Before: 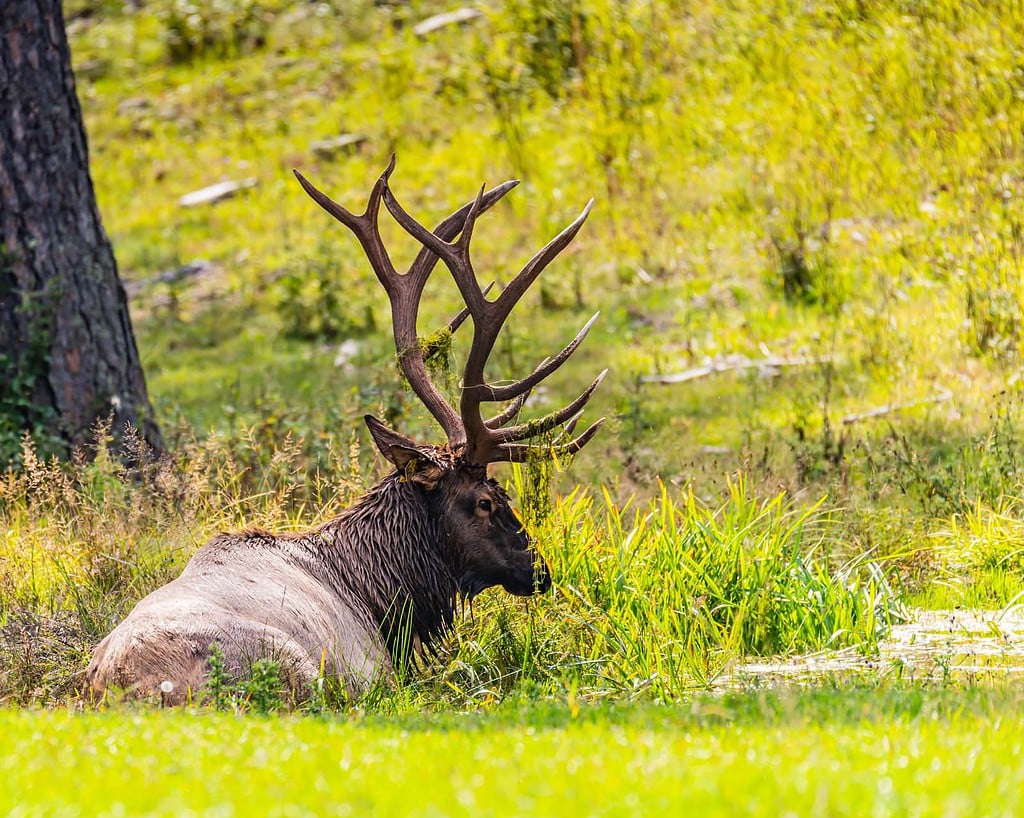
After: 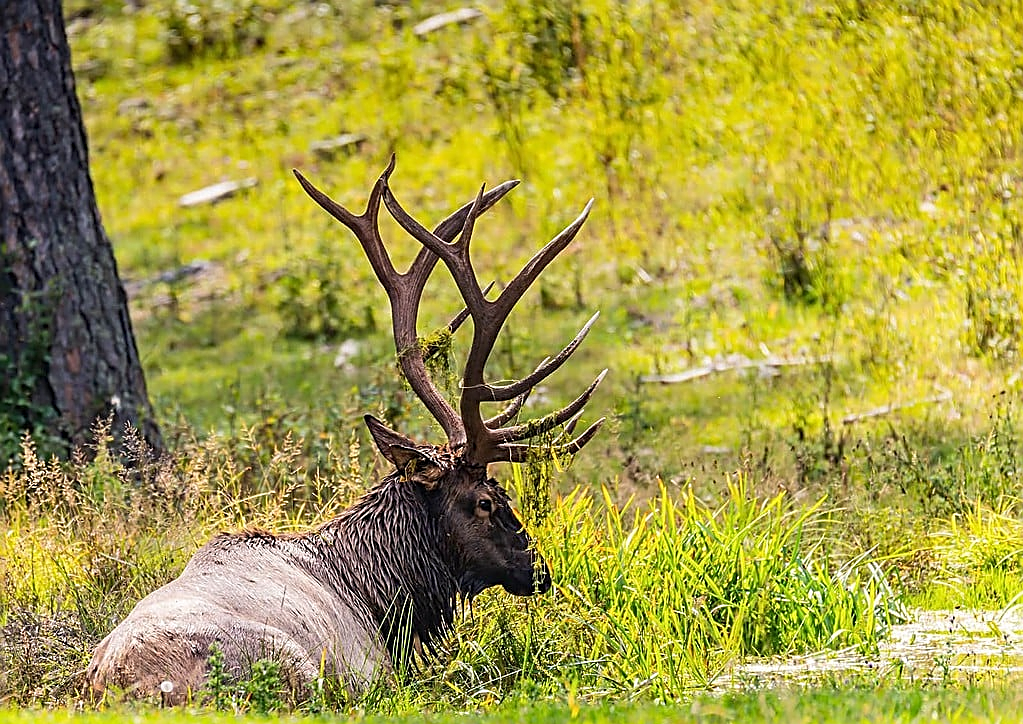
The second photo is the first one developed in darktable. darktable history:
crop and rotate: top 0%, bottom 11.49%
sharpen: amount 0.75
